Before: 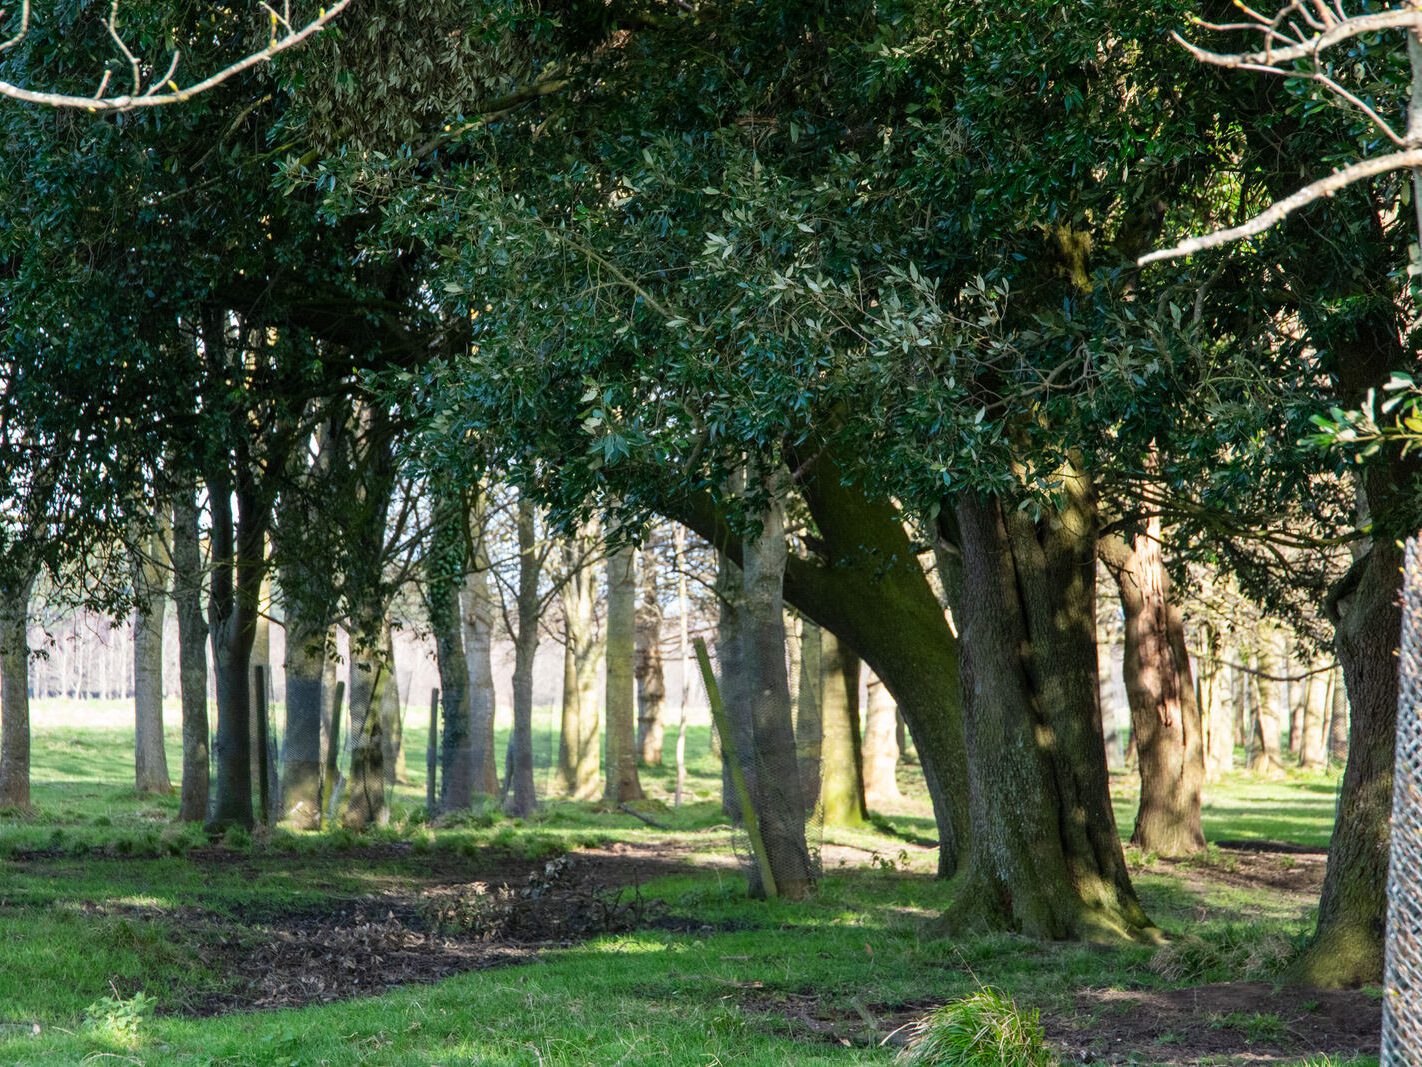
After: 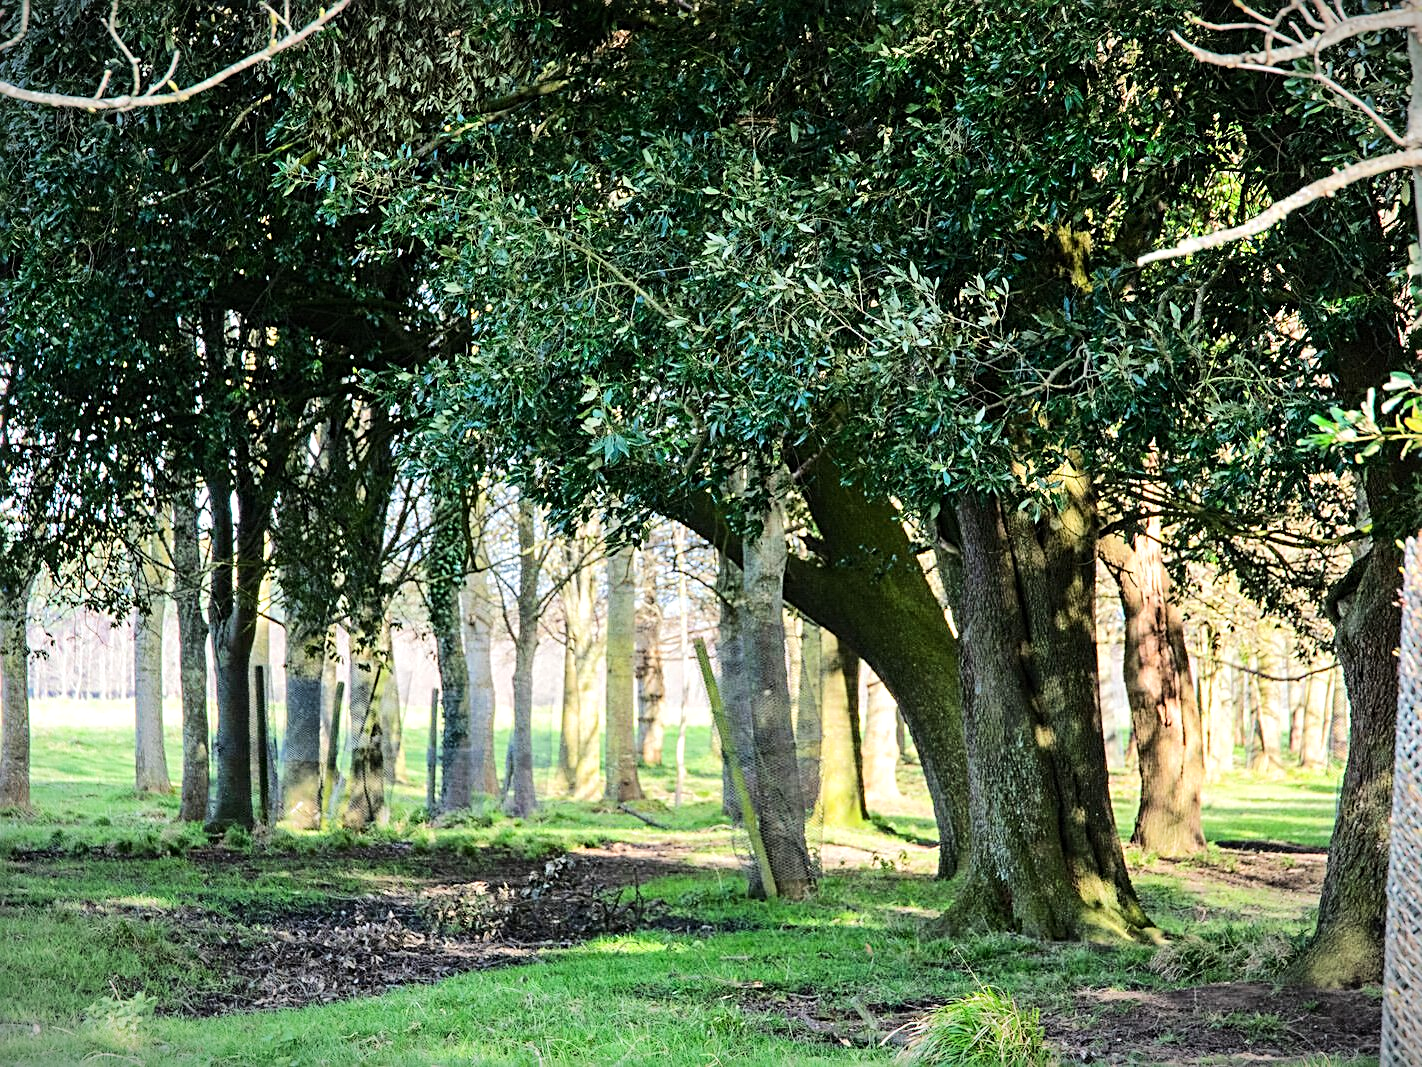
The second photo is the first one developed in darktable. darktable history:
sharpen: radius 2.788
tone equalizer: -7 EV 0.159 EV, -6 EV 0.592 EV, -5 EV 1.16 EV, -4 EV 1.36 EV, -3 EV 1.12 EV, -2 EV 0.6 EV, -1 EV 0.158 EV, edges refinement/feathering 500, mask exposure compensation -1.57 EV, preserve details no
vignetting: fall-off start 100.51%, width/height ratio 1.325
